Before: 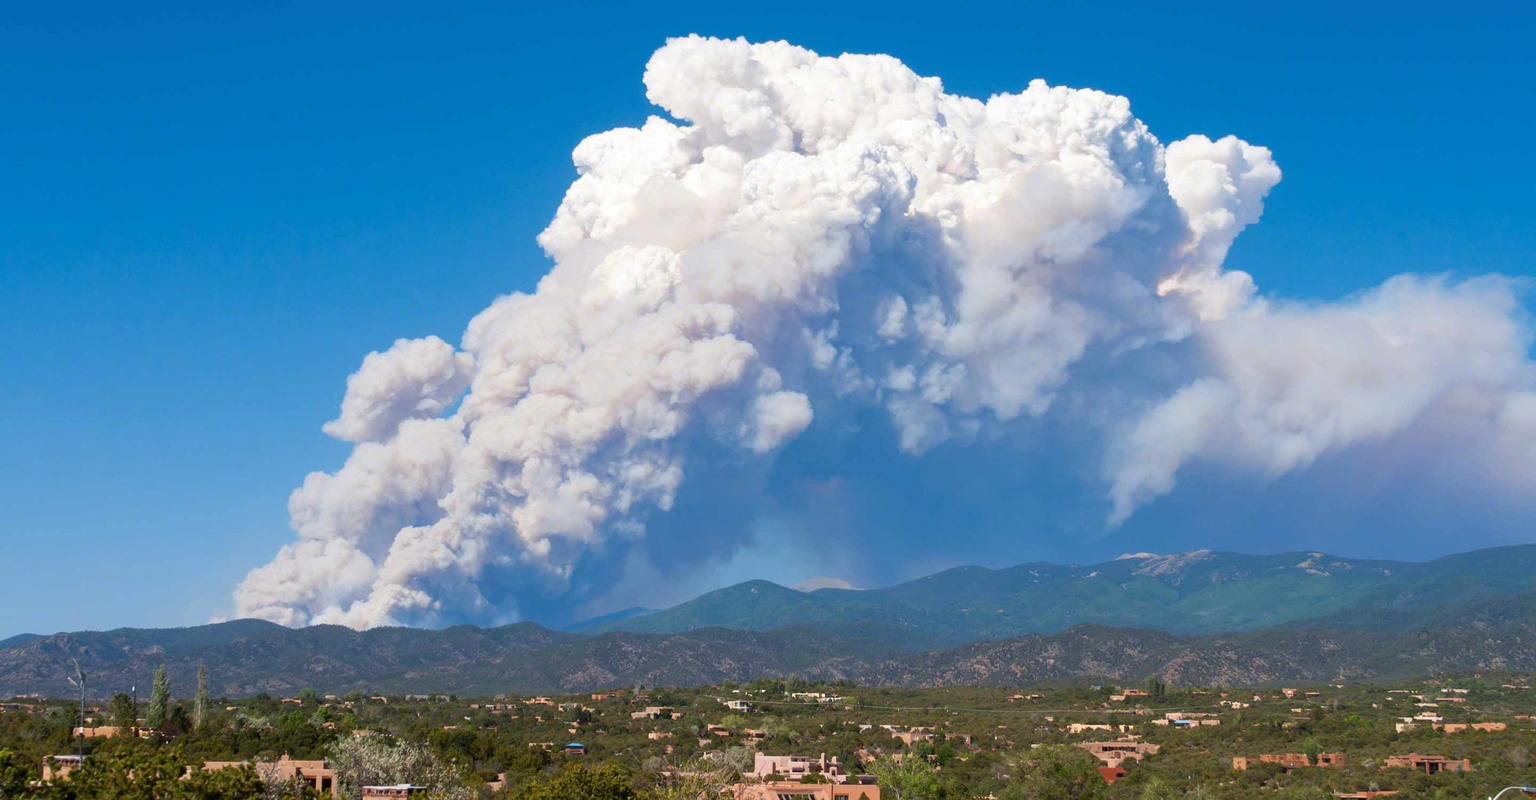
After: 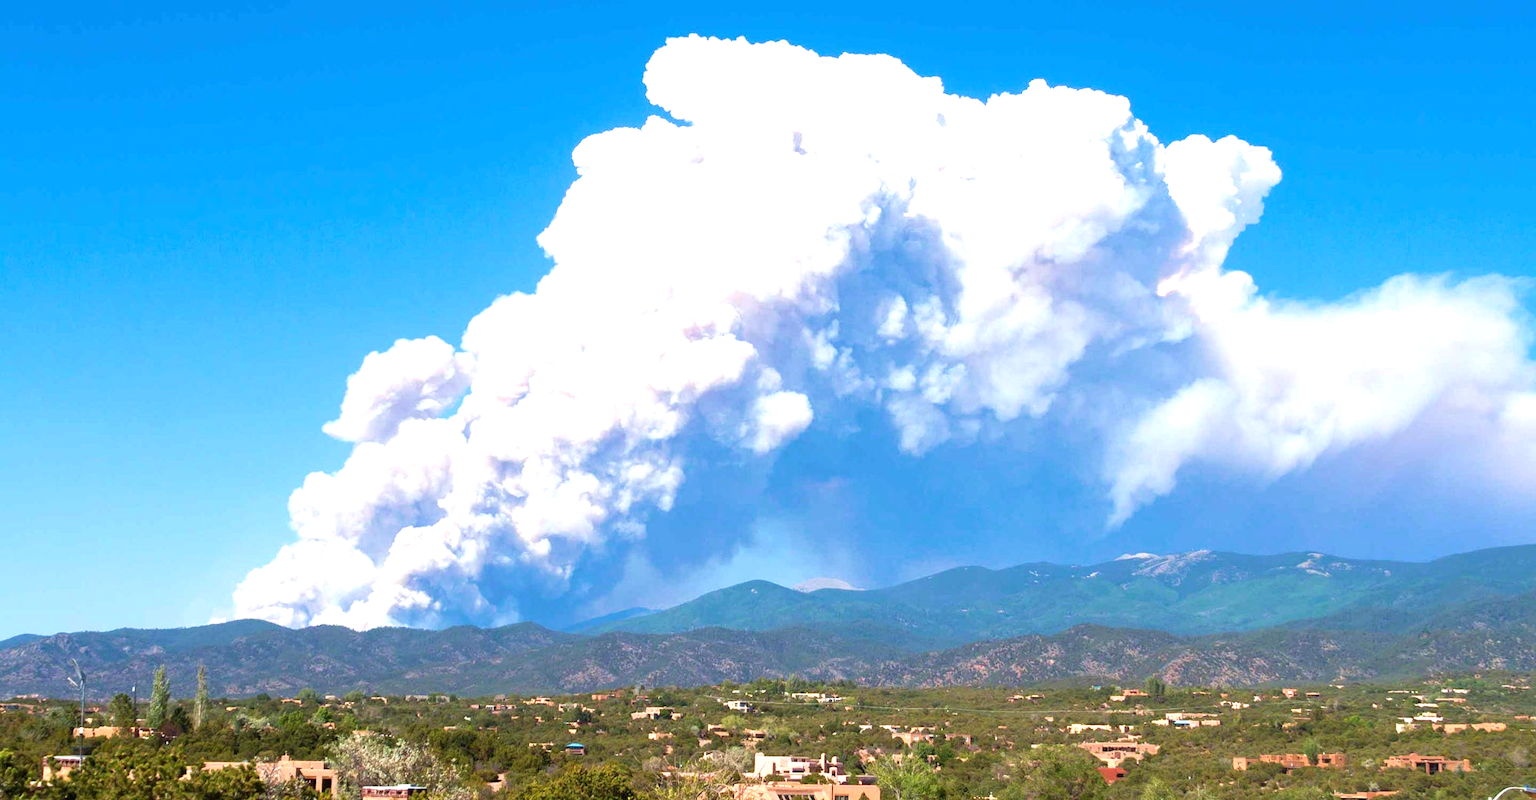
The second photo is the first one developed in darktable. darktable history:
velvia: on, module defaults
exposure: black level correction 0, exposure 1 EV, compensate exposure bias true, compensate highlight preservation false
